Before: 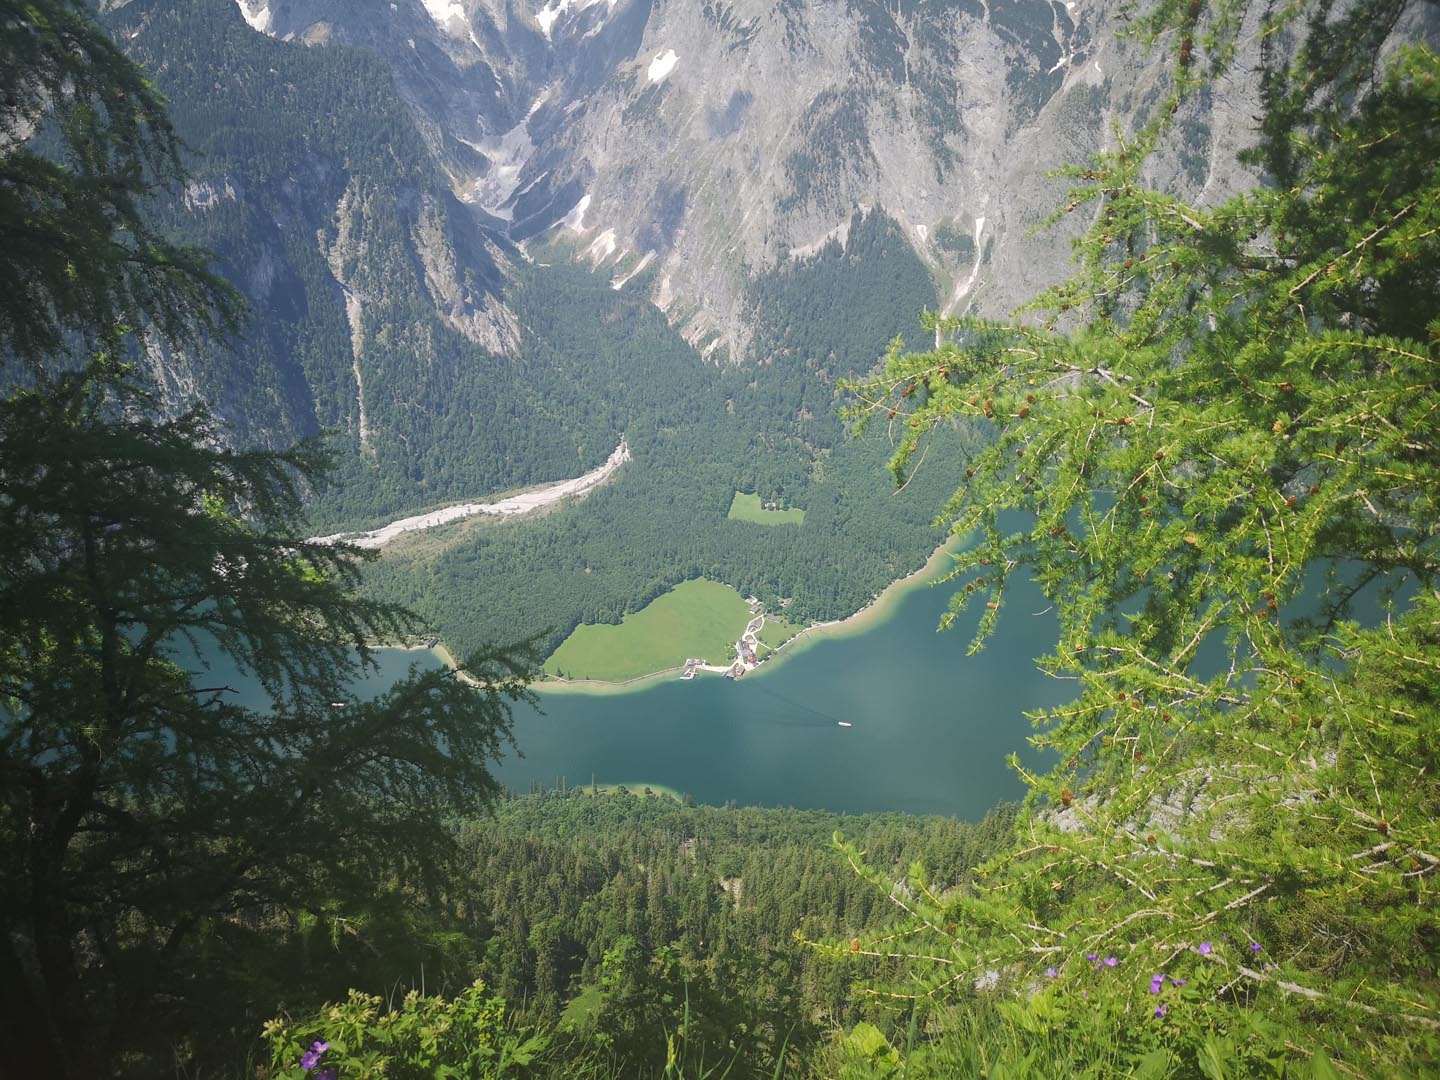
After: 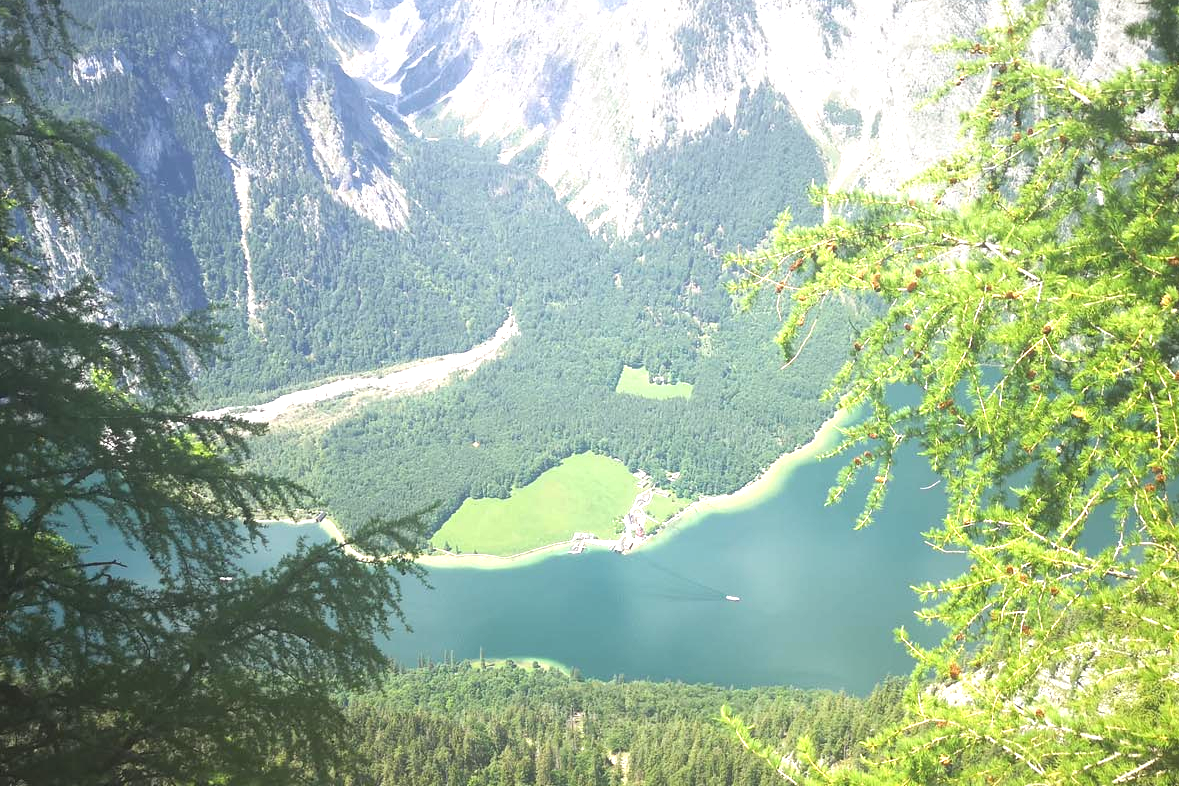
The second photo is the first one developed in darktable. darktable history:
exposure: black level correction 0, exposure 1.277 EV, compensate exposure bias true, compensate highlight preservation false
crop: left 7.842%, top 11.713%, right 10.272%, bottom 15.429%
